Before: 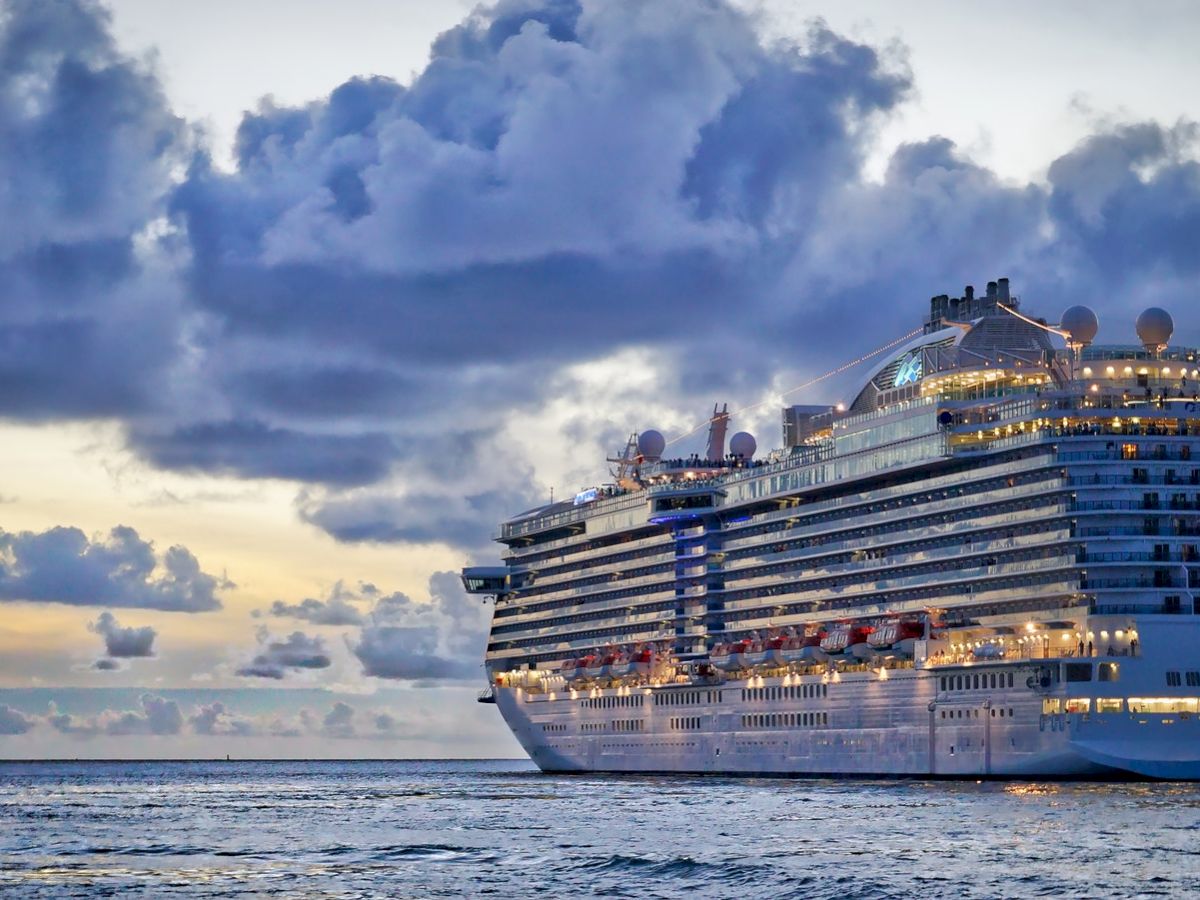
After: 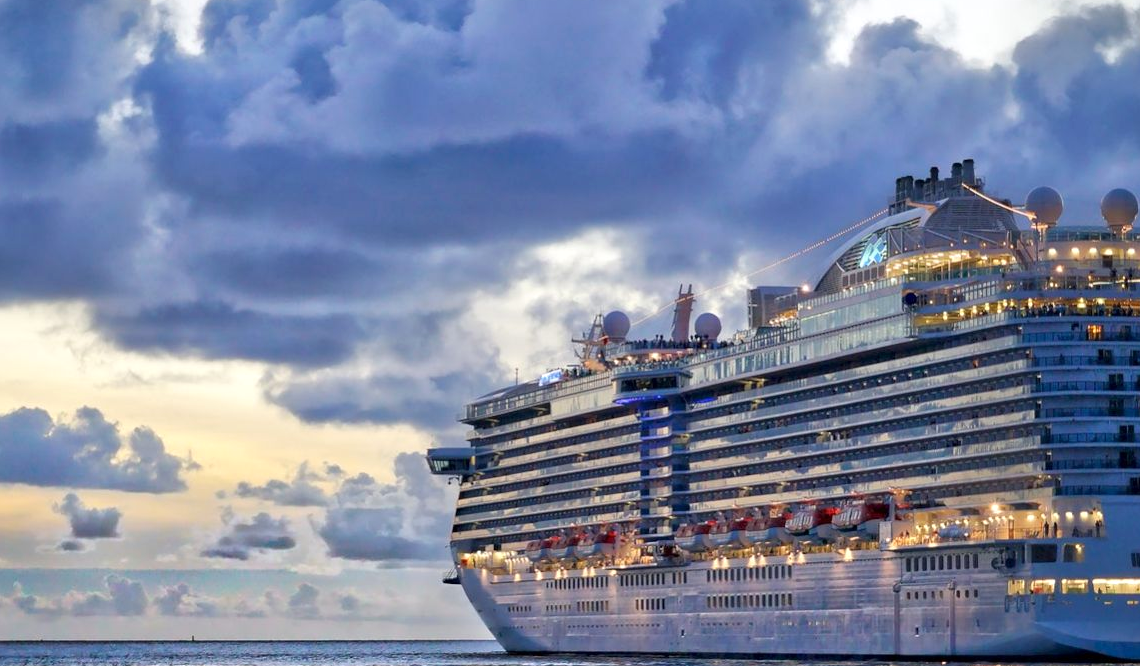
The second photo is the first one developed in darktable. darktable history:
exposure: exposure 0.161 EV, compensate highlight preservation false
crop and rotate: left 2.991%, top 13.302%, right 1.981%, bottom 12.636%
